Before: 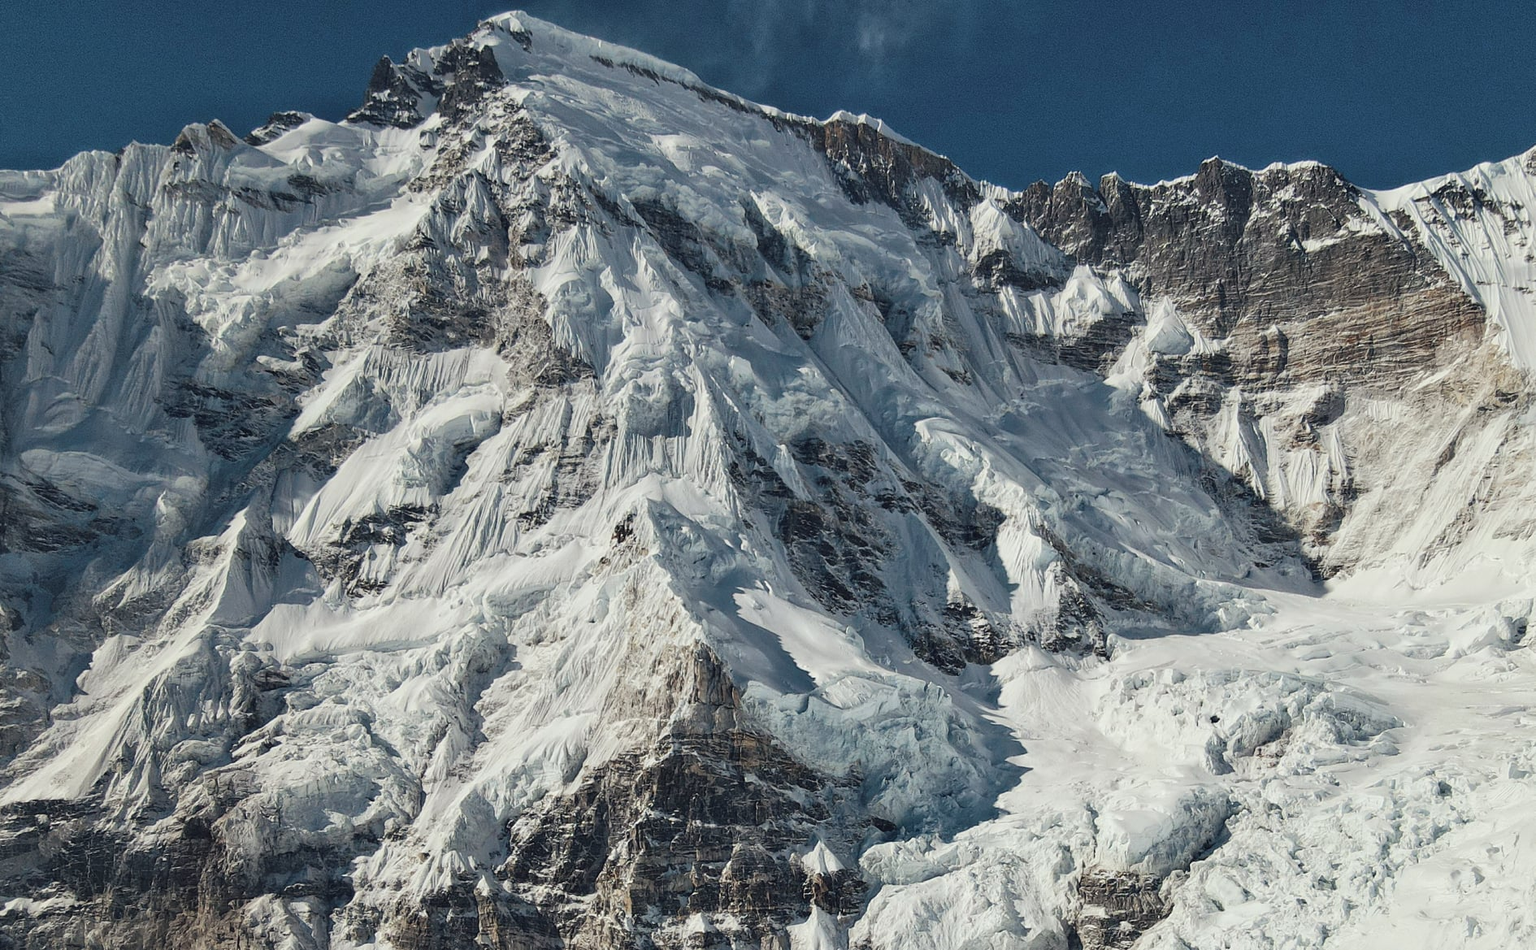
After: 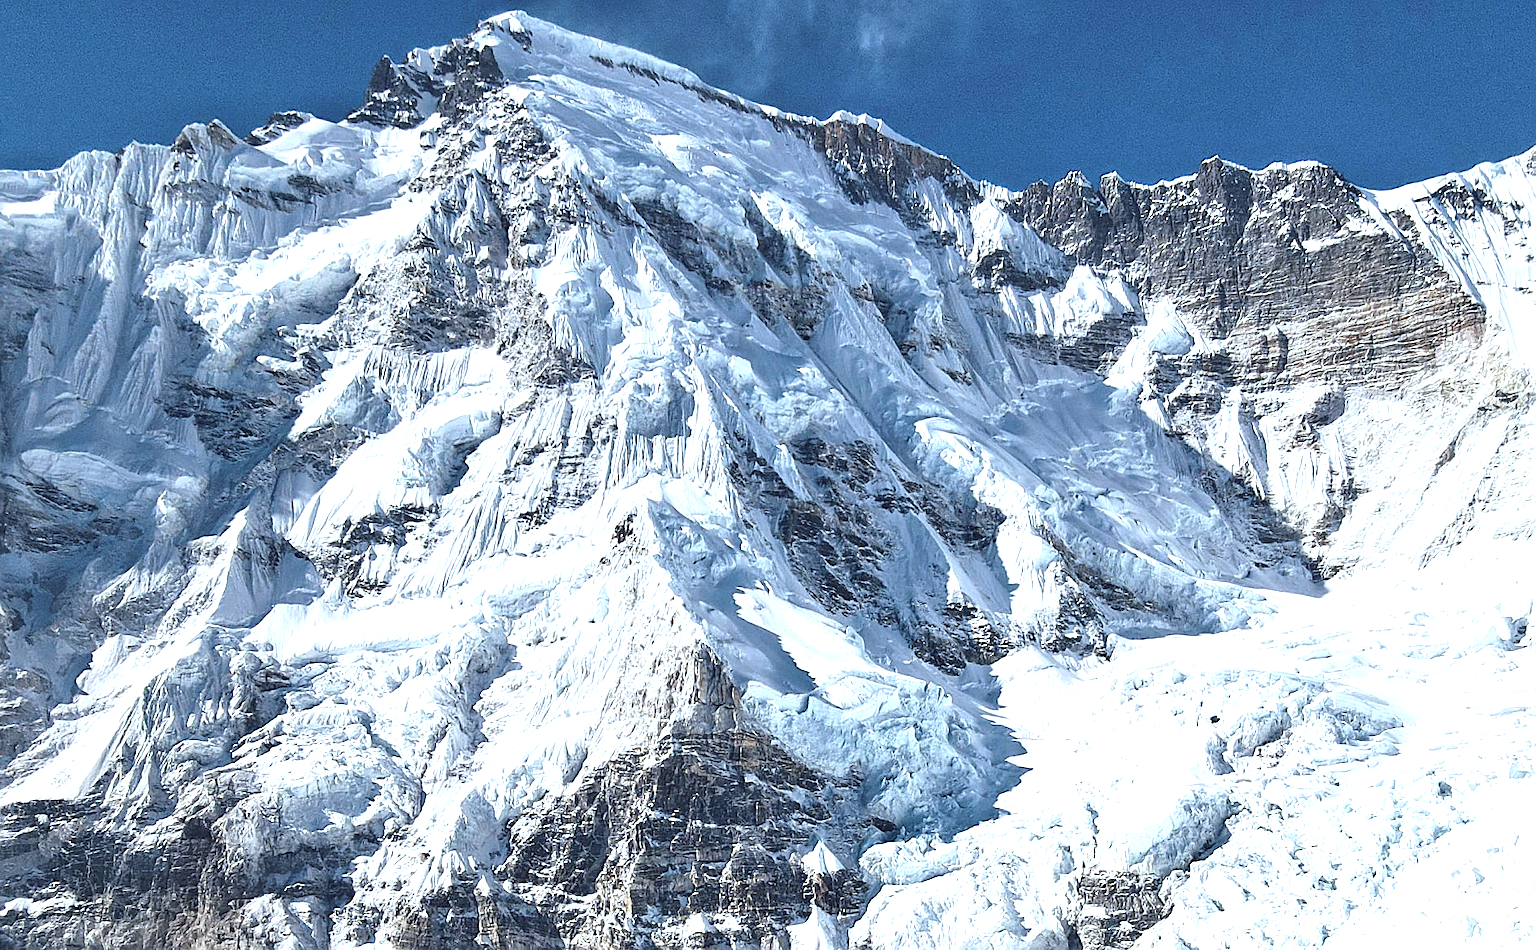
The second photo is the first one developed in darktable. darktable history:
exposure: exposure 0.999 EV, compensate highlight preservation false
levels: levels [0, 0.476, 0.951]
white balance: red 0.926, green 1.003, blue 1.133
sharpen: on, module defaults
